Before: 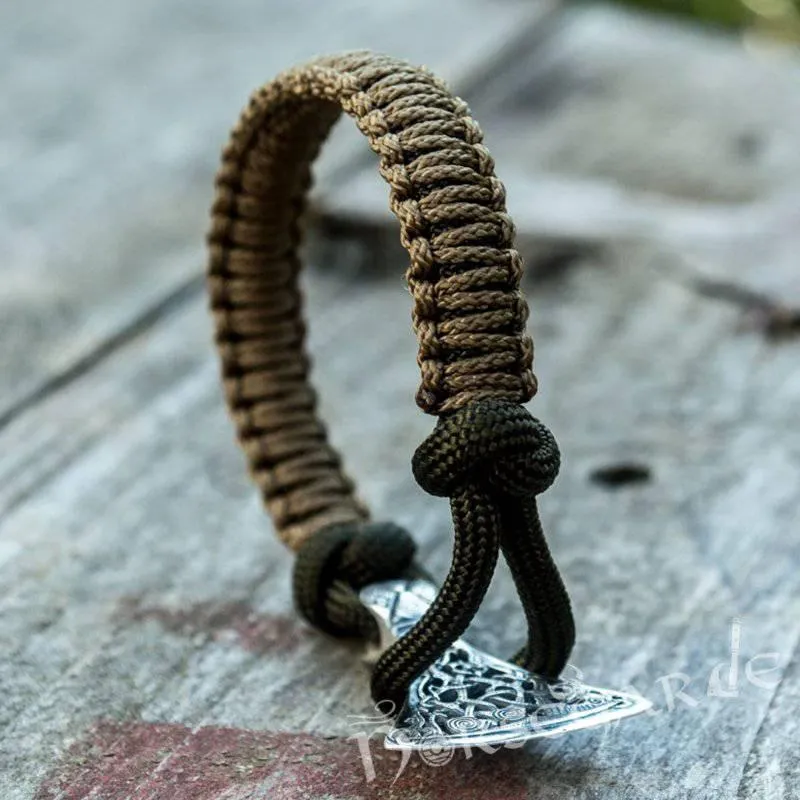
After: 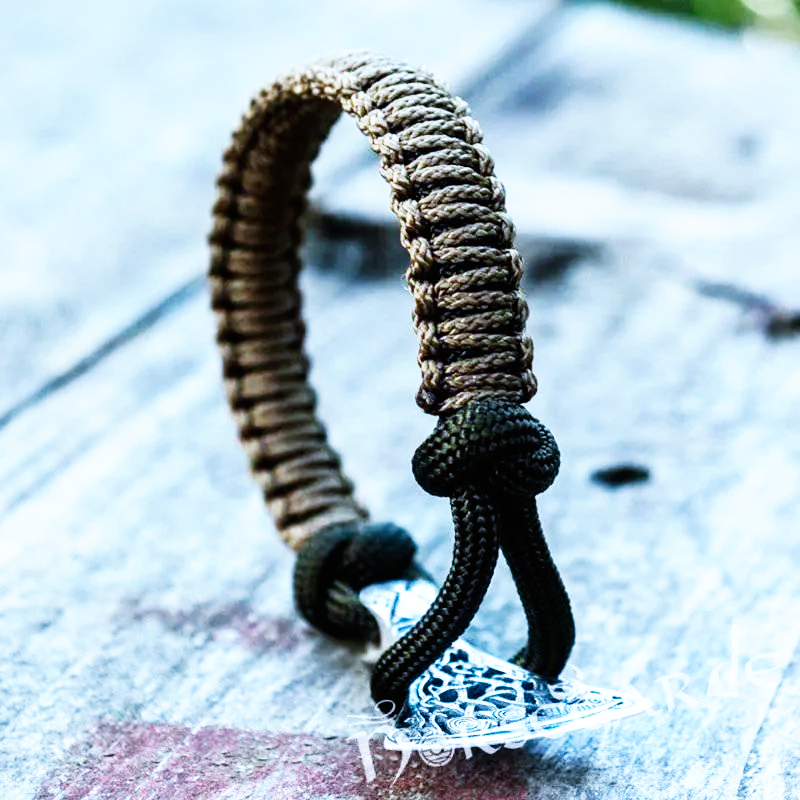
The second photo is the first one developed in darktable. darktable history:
base curve: curves: ch0 [(0, 0) (0.007, 0.004) (0.027, 0.03) (0.046, 0.07) (0.207, 0.54) (0.442, 0.872) (0.673, 0.972) (1, 1)], preserve colors none
color calibration: illuminant custom, x 0.39, y 0.392, temperature 3856.94 K
